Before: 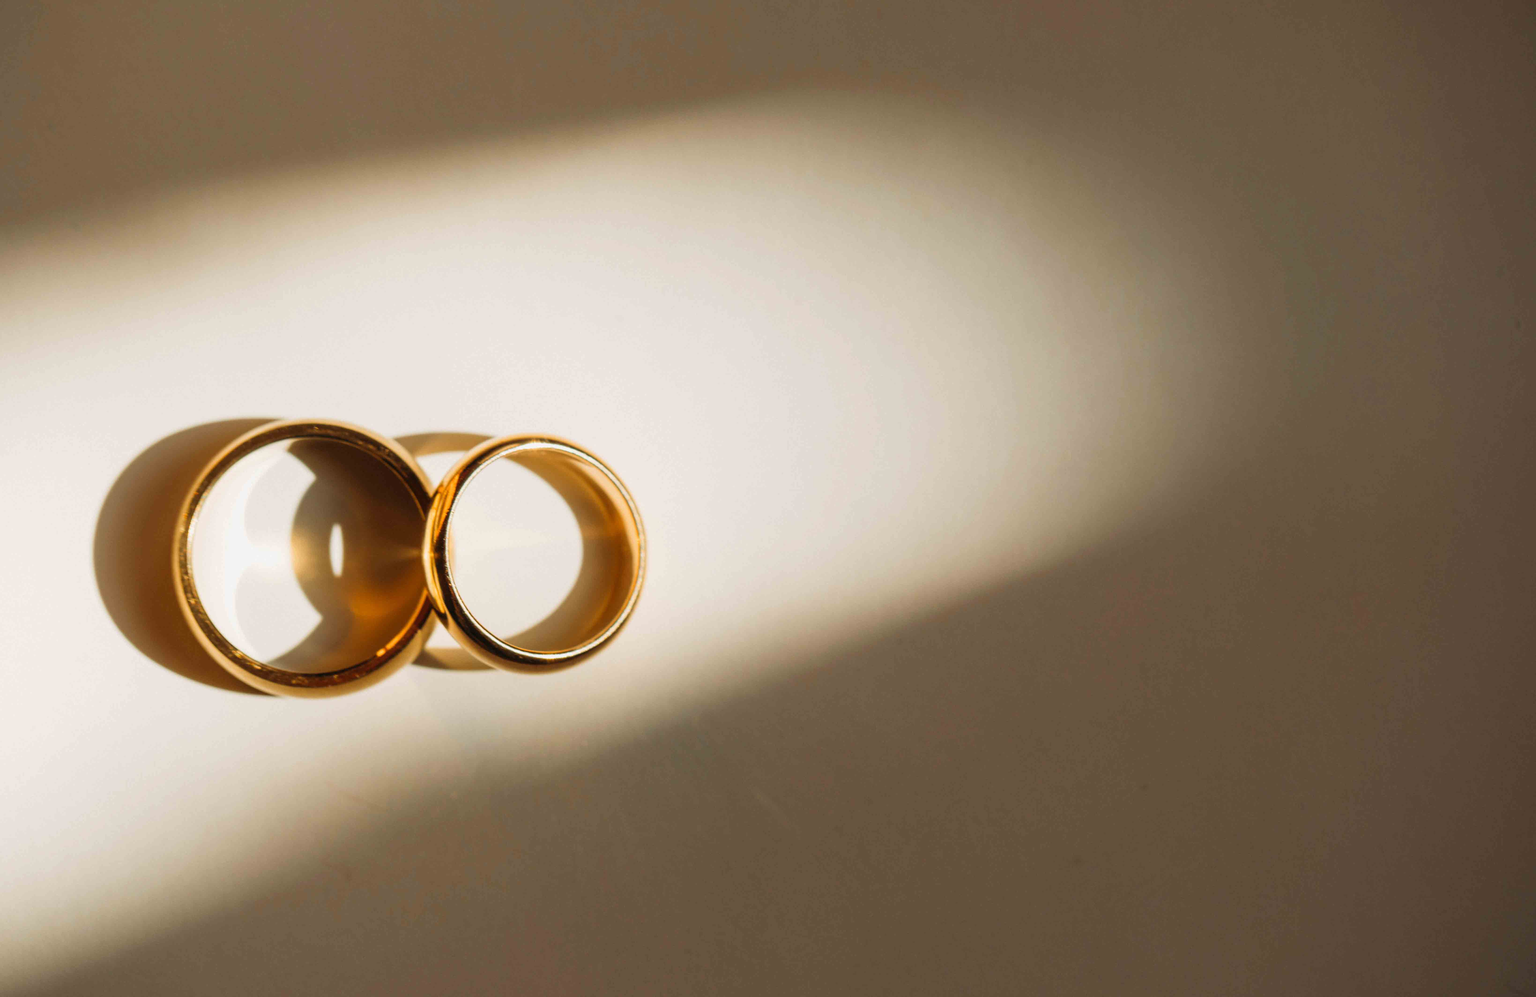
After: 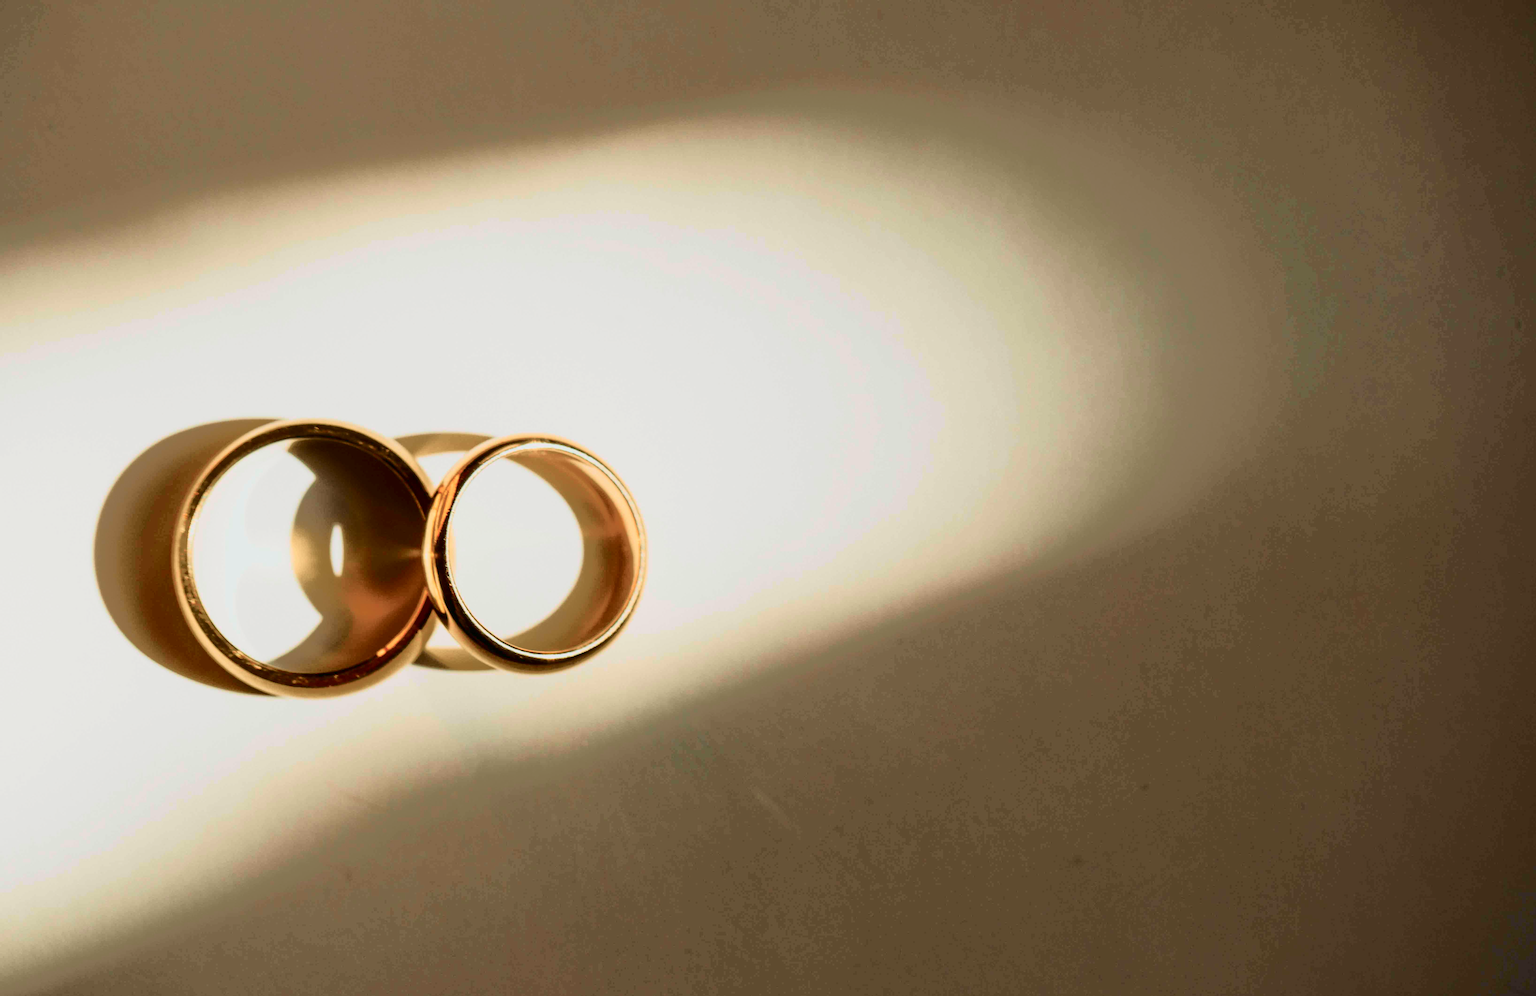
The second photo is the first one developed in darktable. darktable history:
tone curve: curves: ch0 [(0, 0) (0.081, 0.033) (0.192, 0.124) (0.283, 0.238) (0.407, 0.476) (0.495, 0.521) (0.661, 0.756) (0.788, 0.87) (1, 0.951)]; ch1 [(0, 0) (0.161, 0.092) (0.35, 0.33) (0.392, 0.392) (0.427, 0.426) (0.479, 0.472) (0.505, 0.497) (0.521, 0.524) (0.567, 0.56) (0.583, 0.592) (0.625, 0.627) (0.678, 0.733) (1, 1)]; ch2 [(0, 0) (0.346, 0.362) (0.404, 0.427) (0.502, 0.499) (0.531, 0.523) (0.544, 0.561) (0.58, 0.59) (0.629, 0.642) (0.717, 0.678) (1, 1)], color space Lab, independent channels, preserve colors none
exposure: black level correction 0.001, exposure -0.2 EV, compensate highlight preservation false
